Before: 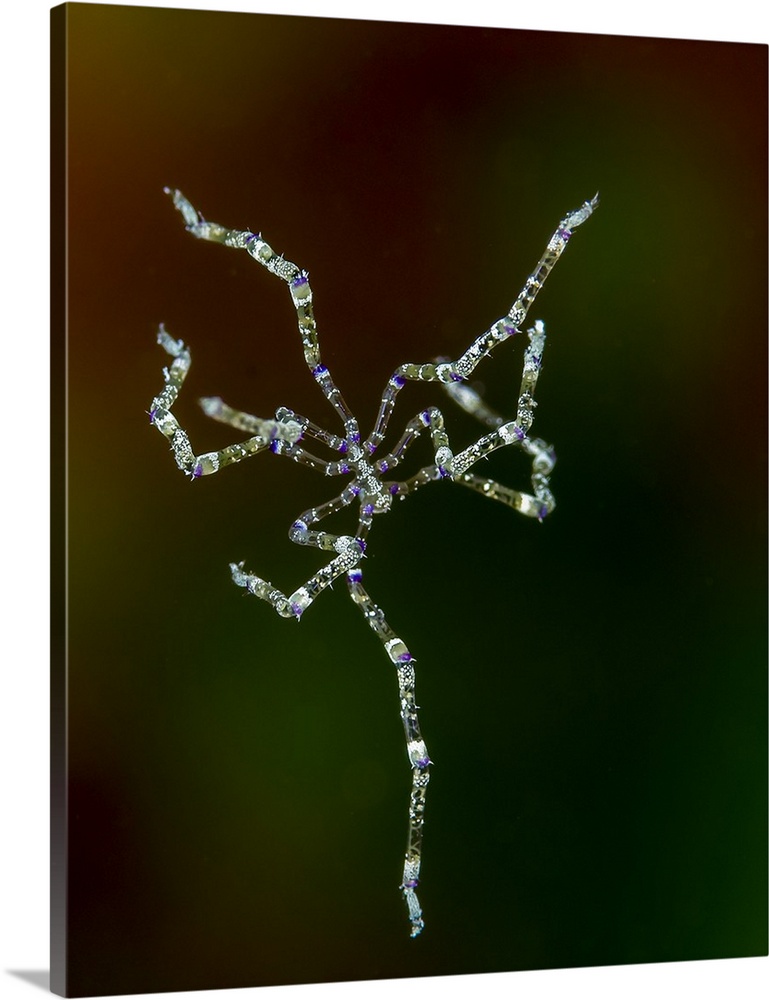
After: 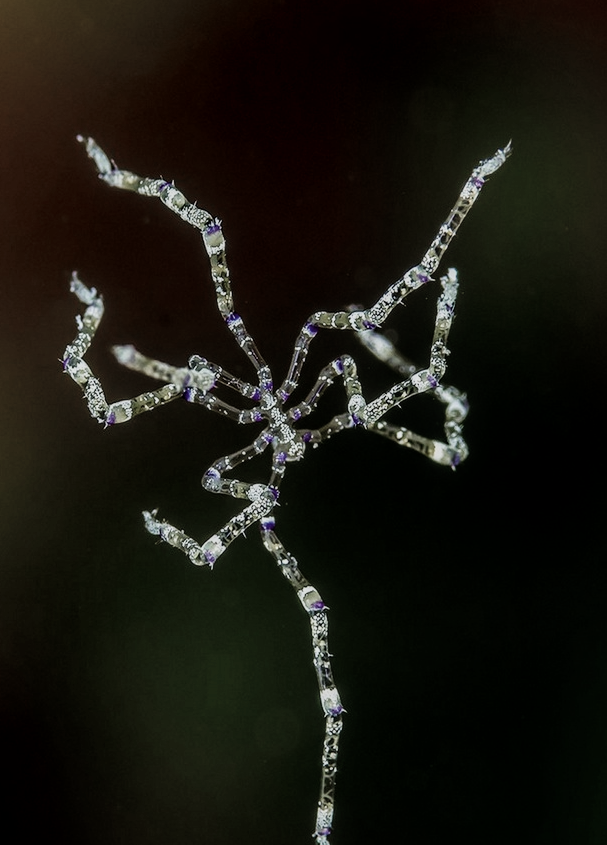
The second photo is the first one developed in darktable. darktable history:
local contrast: detail 130%
crop: left 11.407%, top 5.201%, right 9.574%, bottom 10.25%
color zones: curves: ch0 [(0, 0.559) (0.153, 0.551) (0.229, 0.5) (0.429, 0.5) (0.571, 0.5) (0.714, 0.5) (0.857, 0.5) (1, 0.559)]; ch1 [(0, 0.417) (0.112, 0.336) (0.213, 0.26) (0.429, 0.34) (0.571, 0.35) (0.683, 0.331) (0.857, 0.344) (1, 0.417)]
contrast brightness saturation: contrast 0.15, brightness 0.043
filmic rgb: black relative exposure -7.65 EV, white relative exposure 4.56 EV, hardness 3.61
